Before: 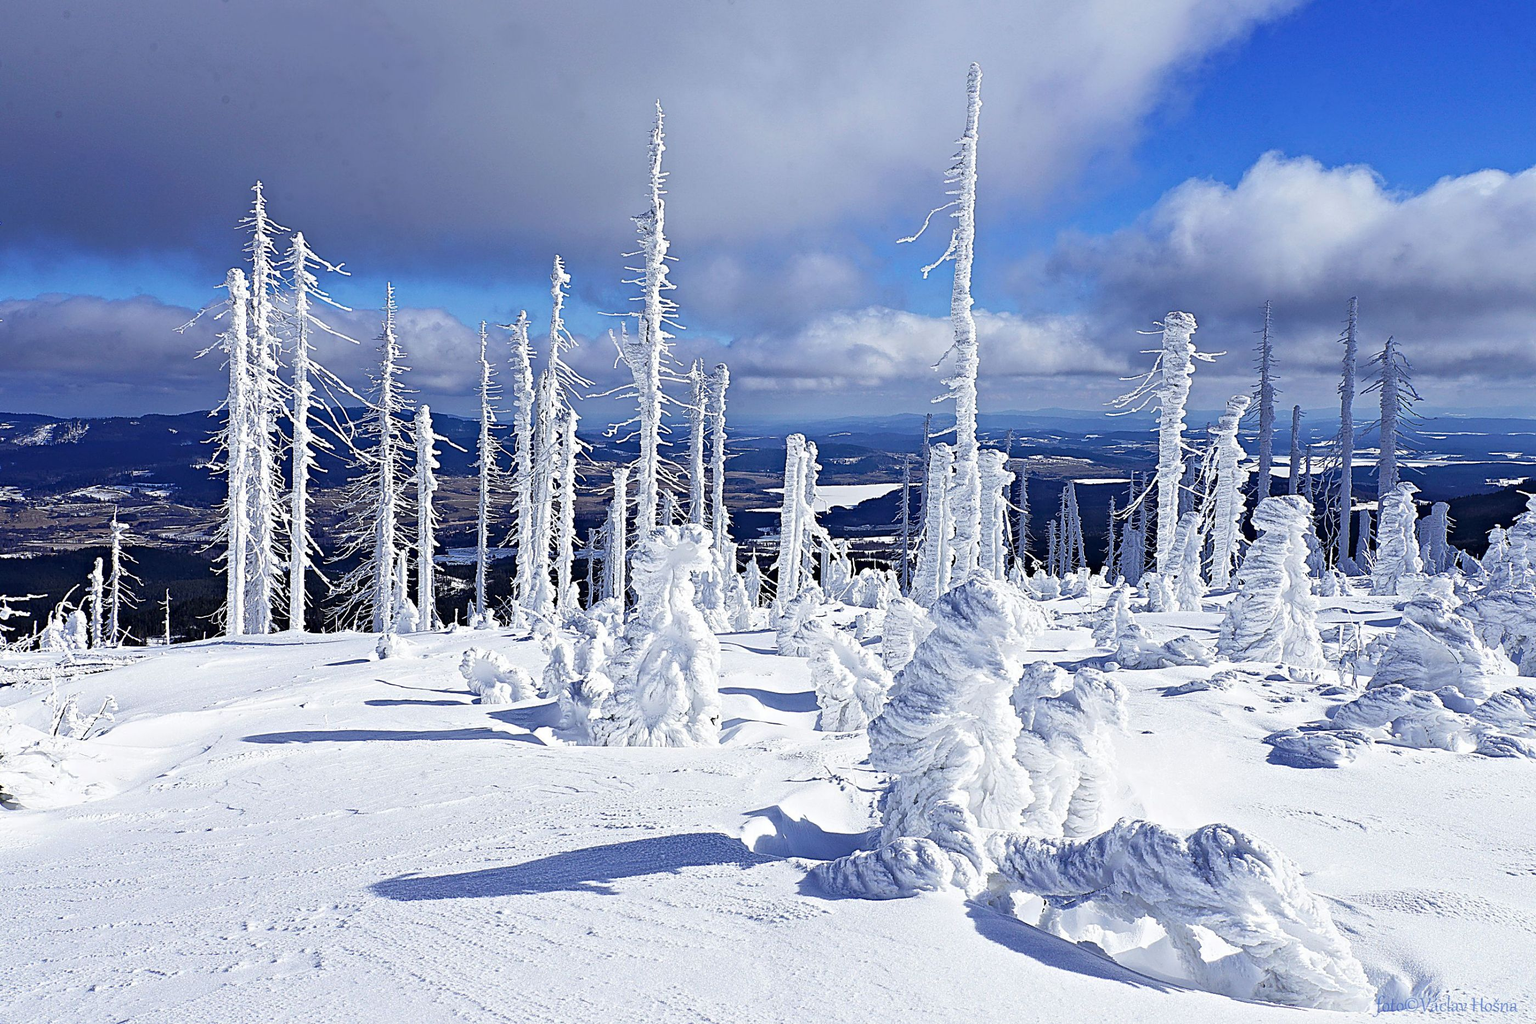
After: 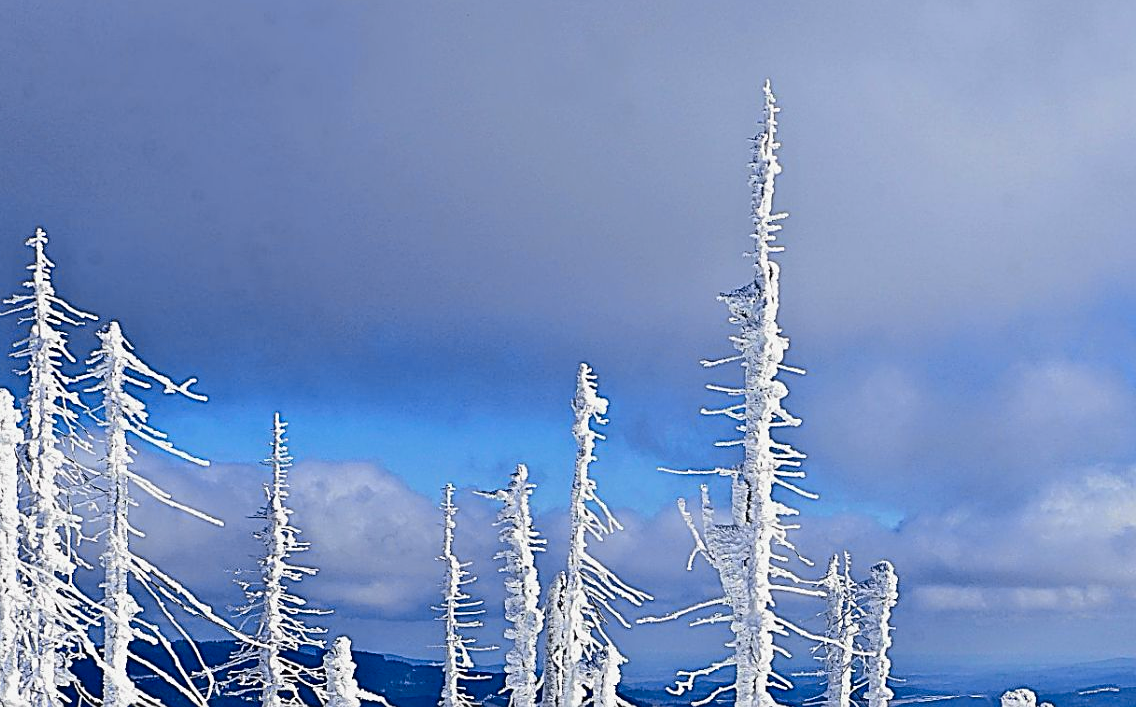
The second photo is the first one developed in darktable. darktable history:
tone curve: curves: ch0 [(0, 0.021) (0.049, 0.044) (0.157, 0.131) (0.365, 0.359) (0.499, 0.517) (0.675, 0.667) (0.856, 0.83) (1, 0.969)]; ch1 [(0, 0) (0.302, 0.309) (0.433, 0.443) (0.472, 0.47) (0.502, 0.503) (0.527, 0.516) (0.564, 0.557) (0.614, 0.645) (0.677, 0.722) (0.859, 0.889) (1, 1)]; ch2 [(0, 0) (0.33, 0.301) (0.447, 0.44) (0.487, 0.496) (0.502, 0.501) (0.535, 0.537) (0.565, 0.558) (0.608, 0.624) (1, 1)], color space Lab, independent channels, preserve colors none
sharpen: amount 0.2
crop: left 15.452%, top 5.459%, right 43.956%, bottom 56.62%
